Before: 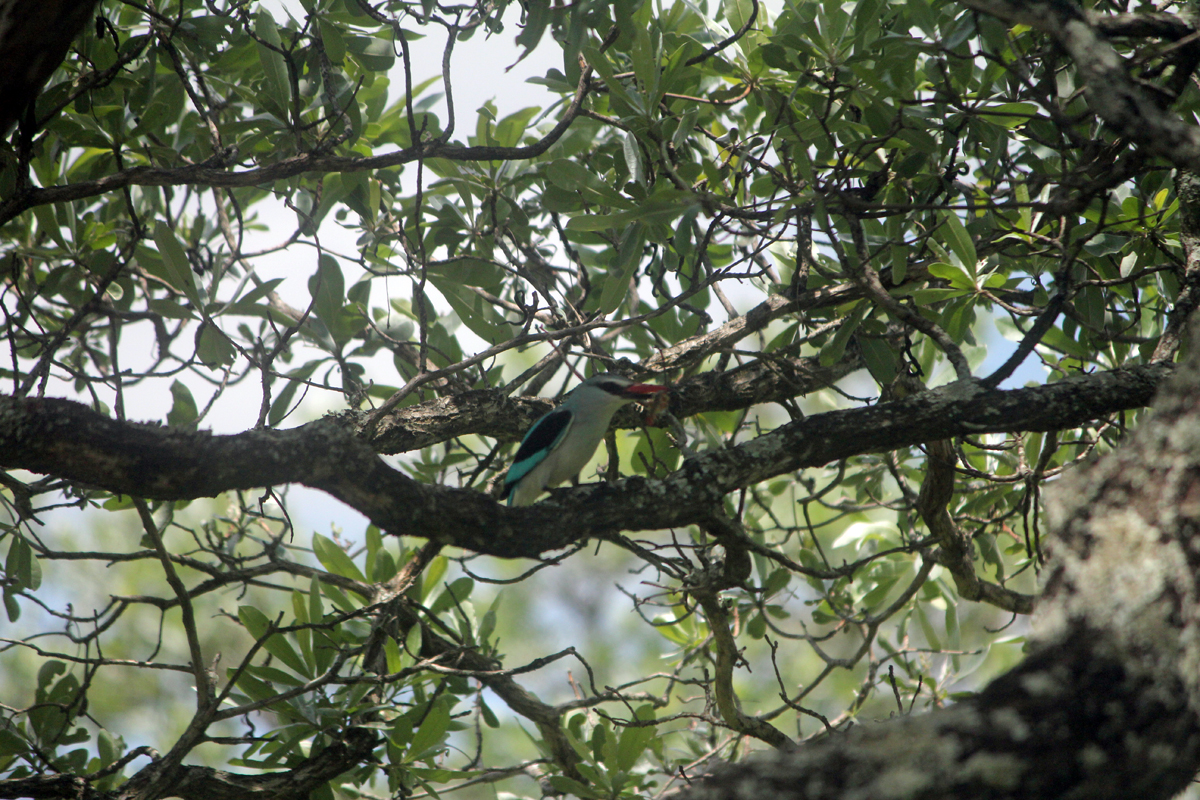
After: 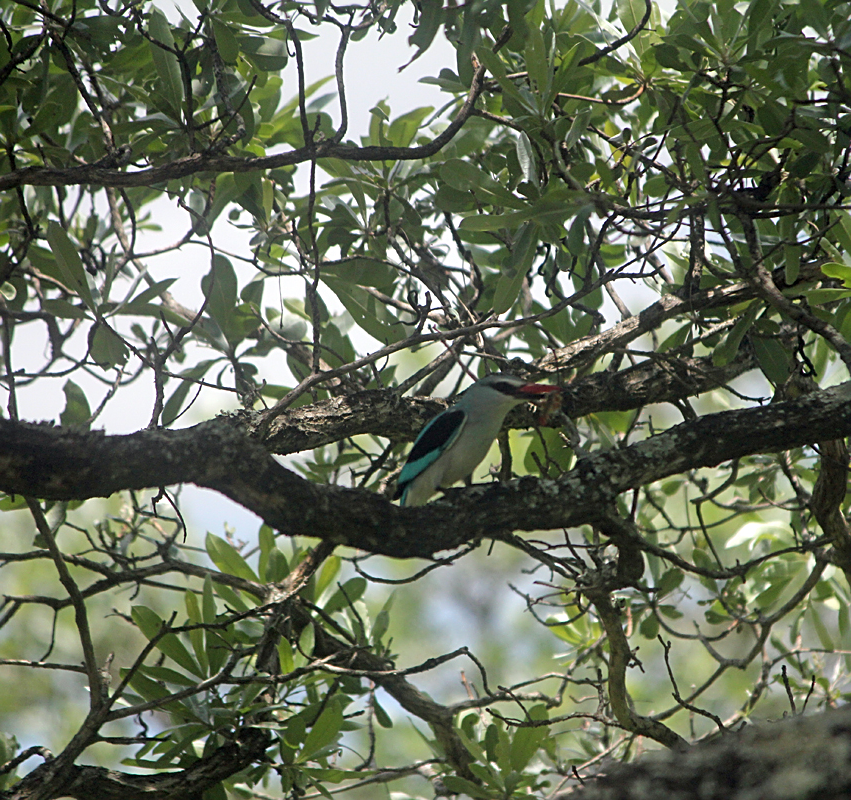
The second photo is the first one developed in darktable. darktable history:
sharpen: on, module defaults
crop and rotate: left 8.939%, right 20.077%
